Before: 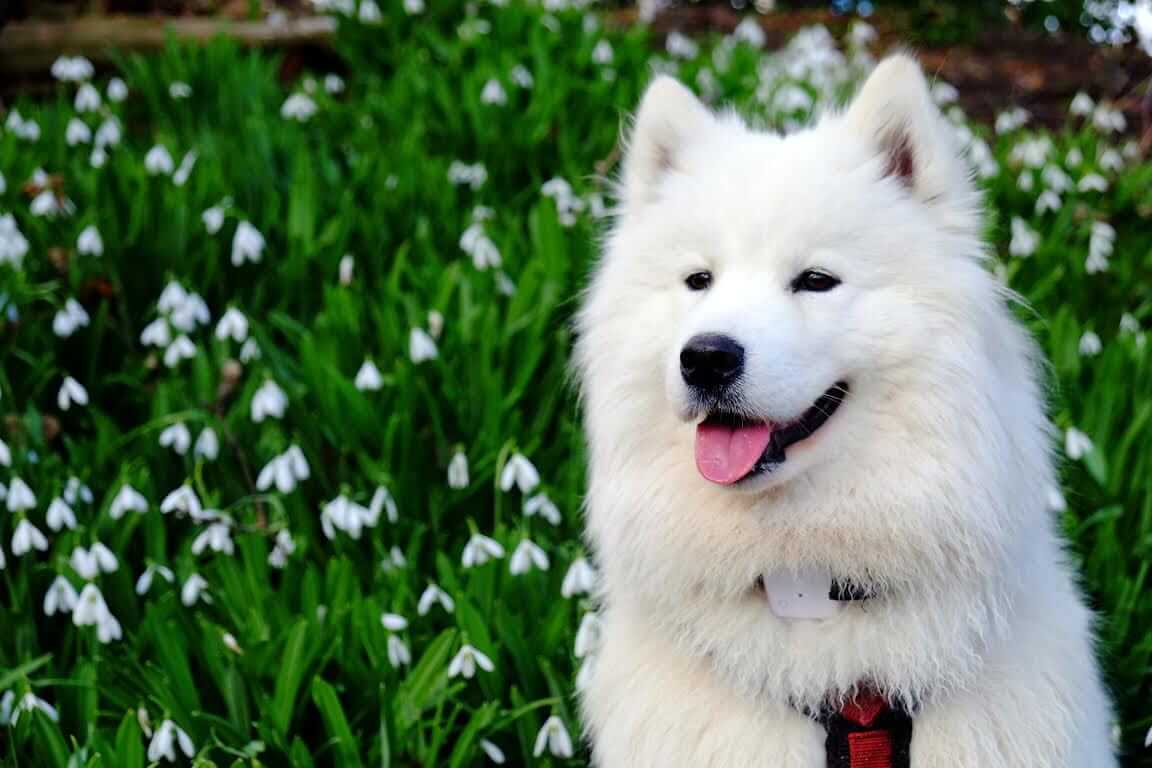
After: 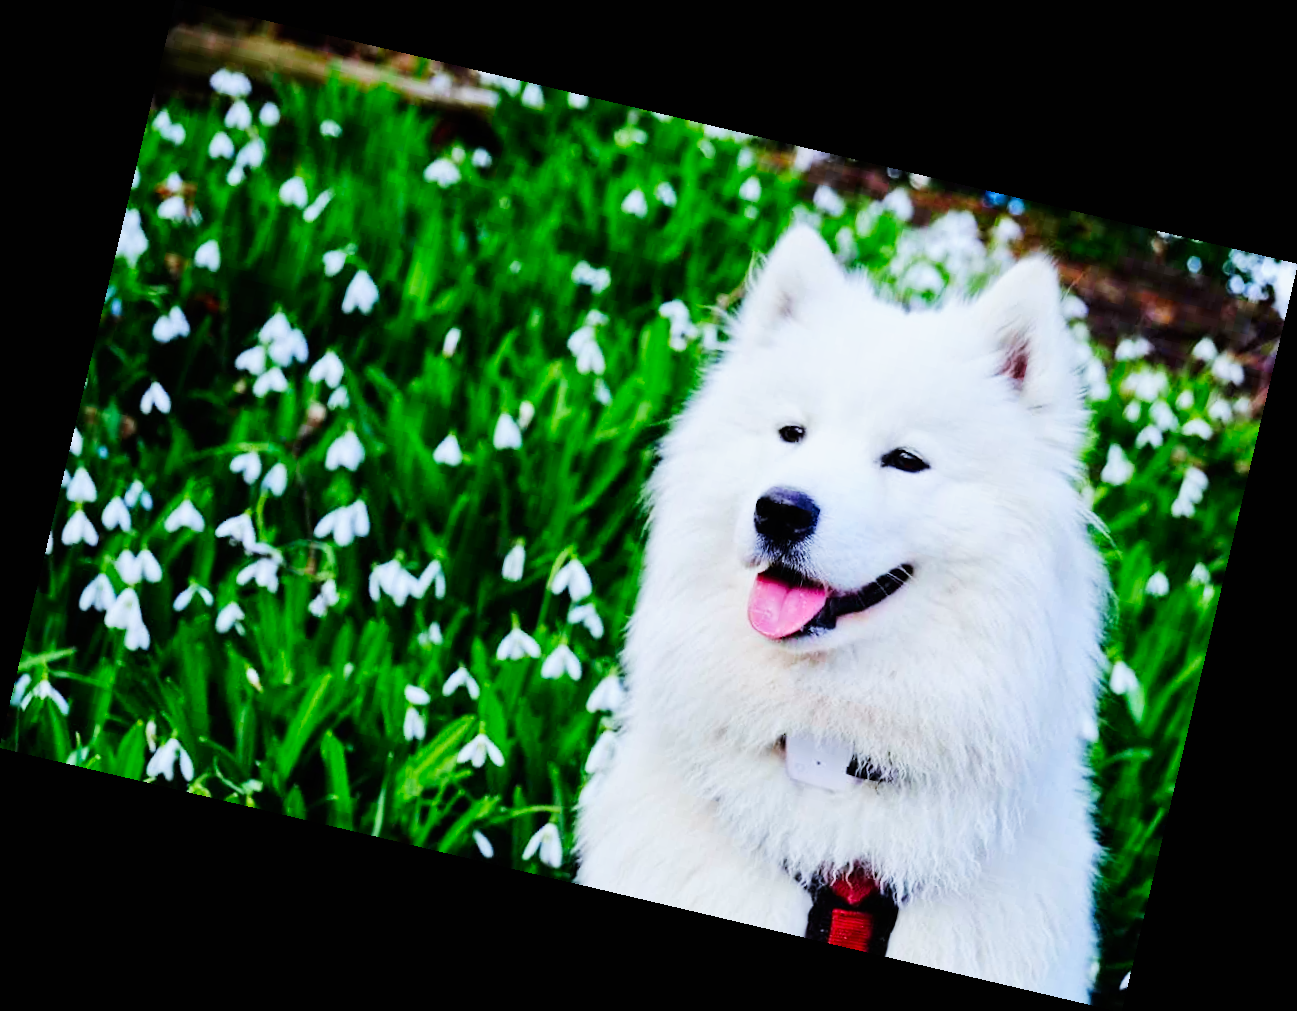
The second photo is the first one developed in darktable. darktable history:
base curve: curves: ch0 [(0, 0) (0.007, 0.004) (0.027, 0.03) (0.046, 0.07) (0.207, 0.54) (0.442, 0.872) (0.673, 0.972) (1, 1)], preserve colors none
tone equalizer: -8 EV -0.002 EV, -7 EV 0.005 EV, -6 EV -0.008 EV, -5 EV 0.007 EV, -4 EV -0.042 EV, -3 EV -0.233 EV, -2 EV -0.662 EV, -1 EV -0.983 EV, +0 EV -0.969 EV, smoothing diameter 2%, edges refinement/feathering 20, mask exposure compensation -1.57 EV, filter diffusion 5
rotate and perspective: rotation 13.27°, automatic cropping off
white balance: red 0.931, blue 1.11
